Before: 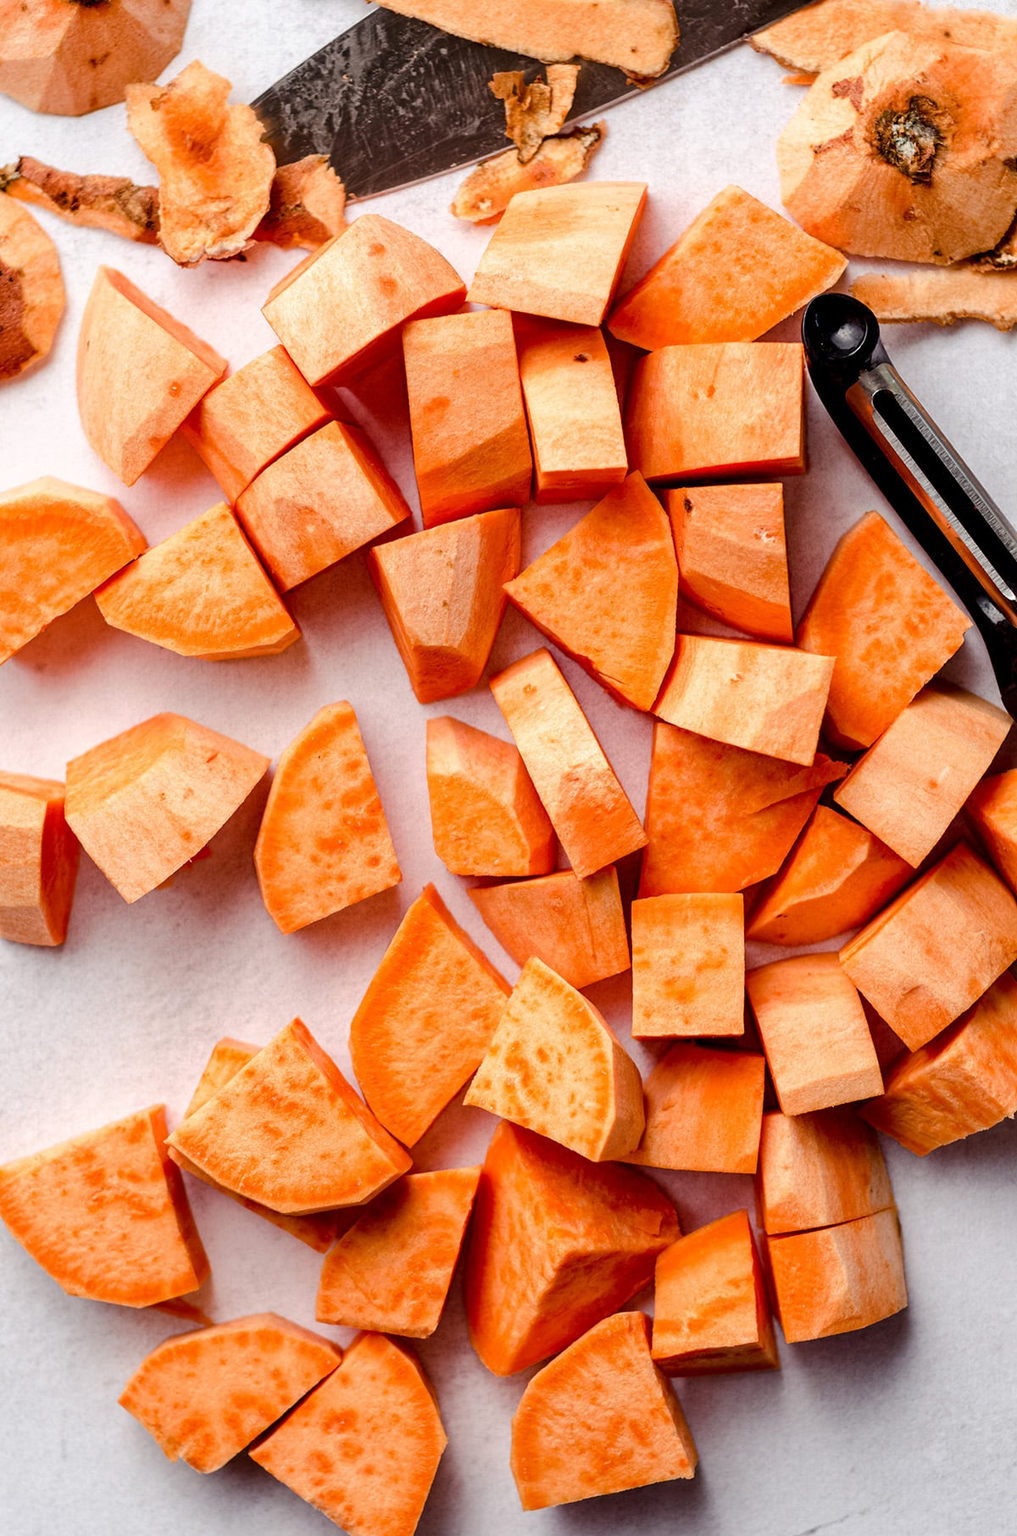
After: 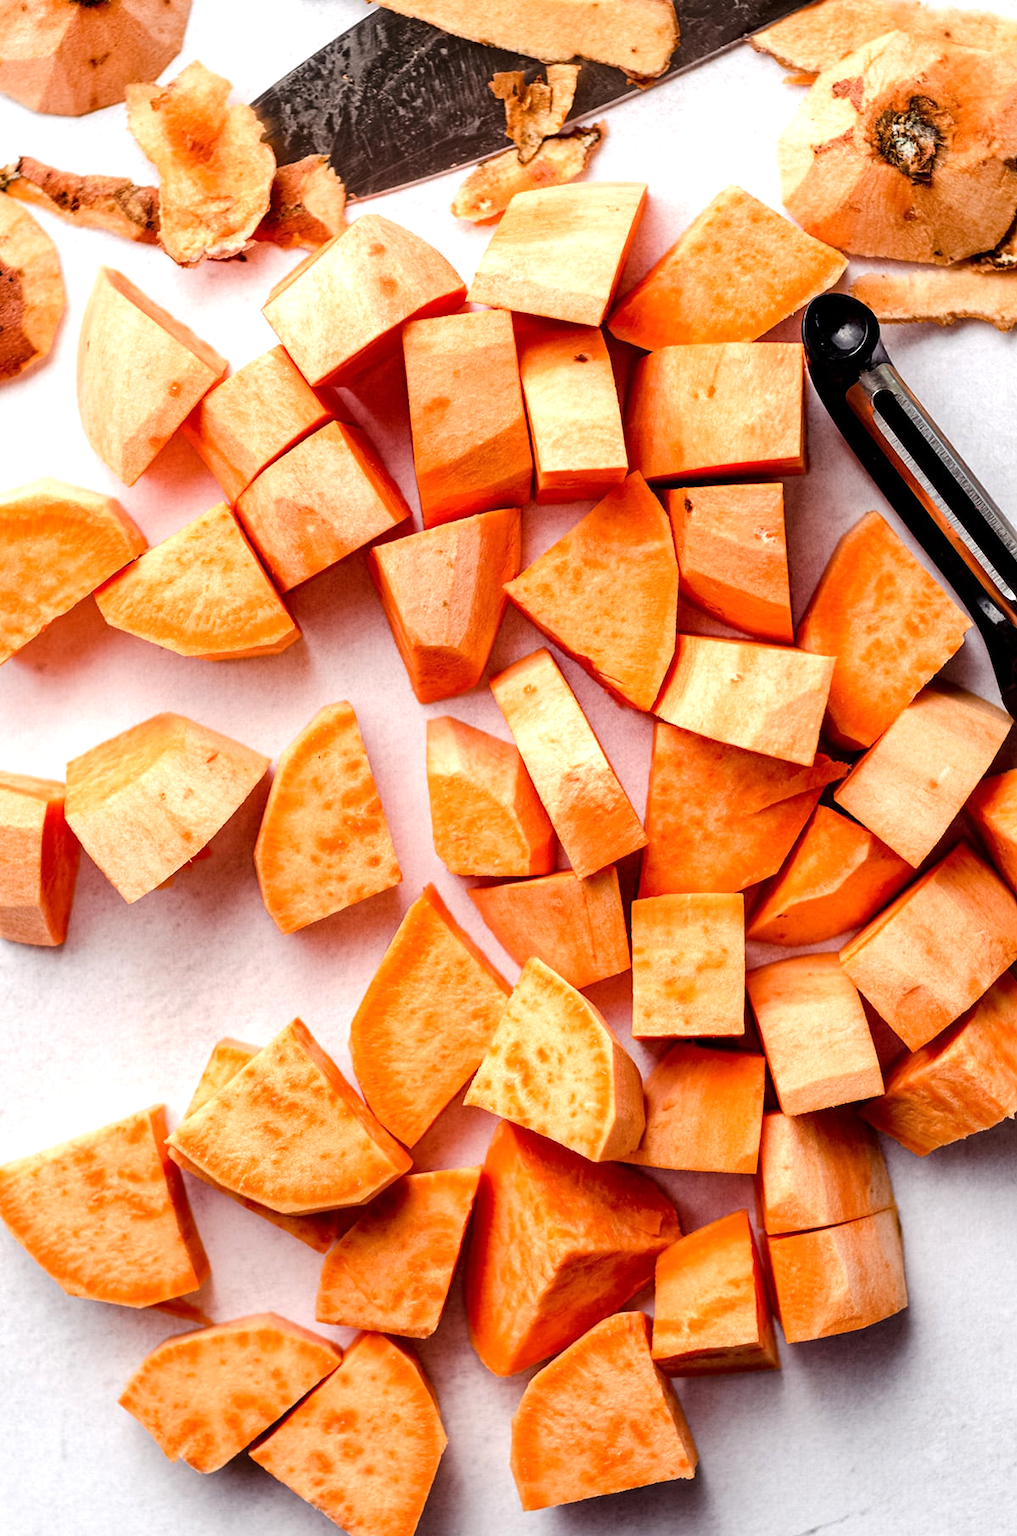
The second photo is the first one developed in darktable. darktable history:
tone equalizer: -8 EV -0.454 EV, -7 EV -0.37 EV, -6 EV -0.364 EV, -5 EV -0.184 EV, -3 EV 0.219 EV, -2 EV 0.311 EV, -1 EV 0.415 EV, +0 EV 0.422 EV, mask exposure compensation -0.497 EV
